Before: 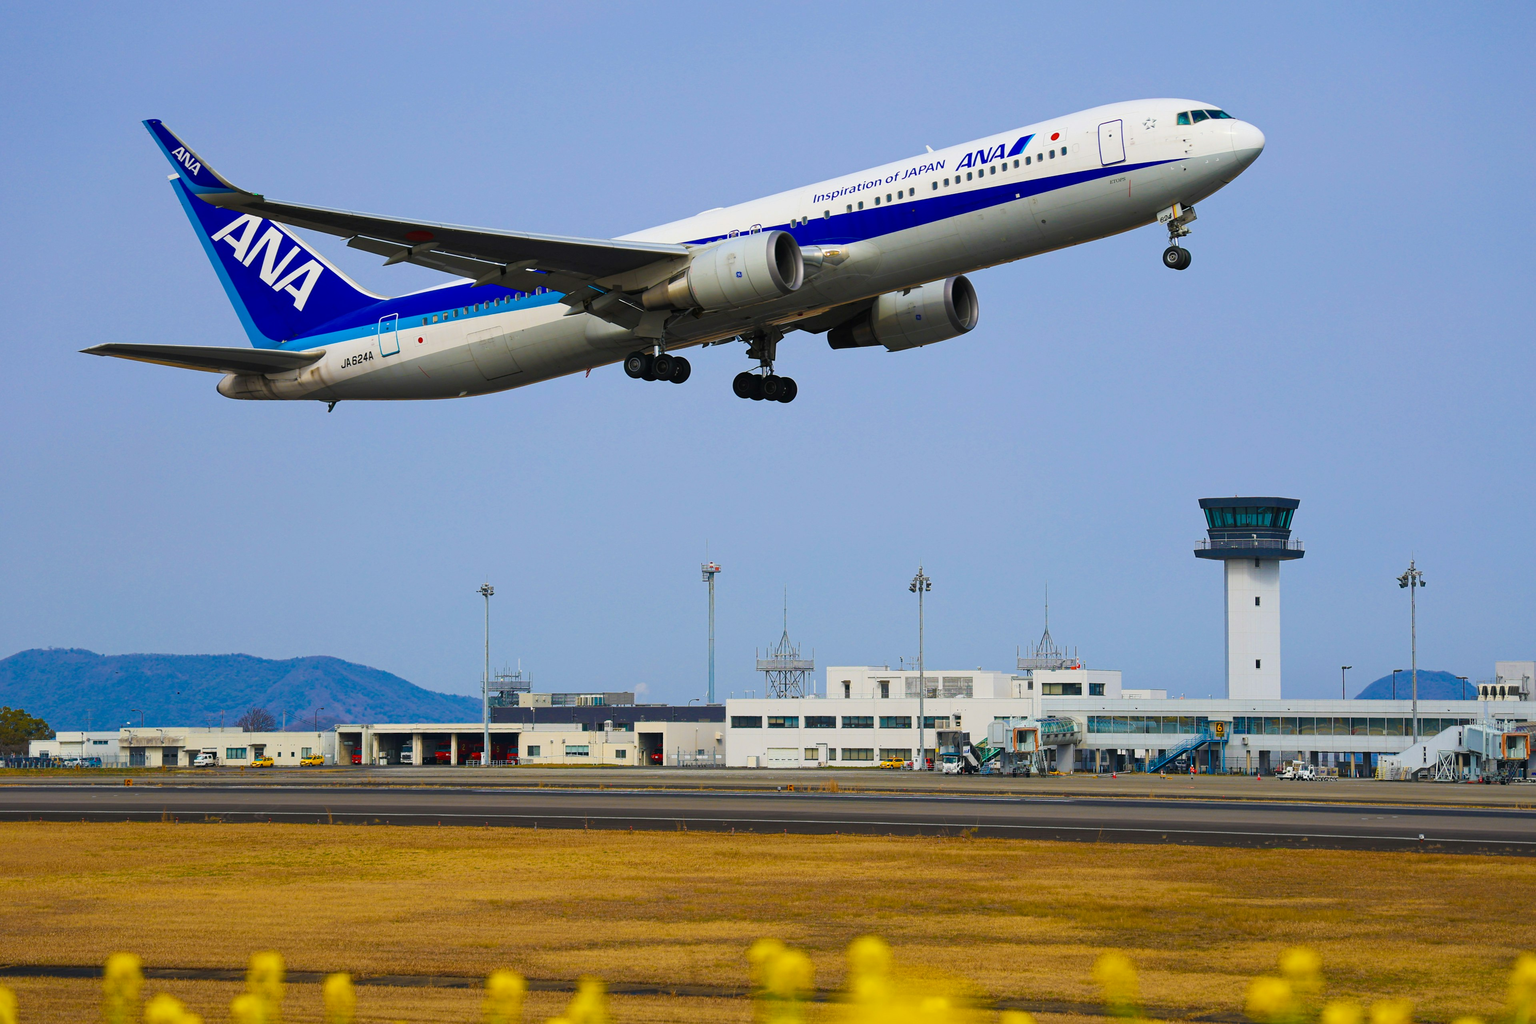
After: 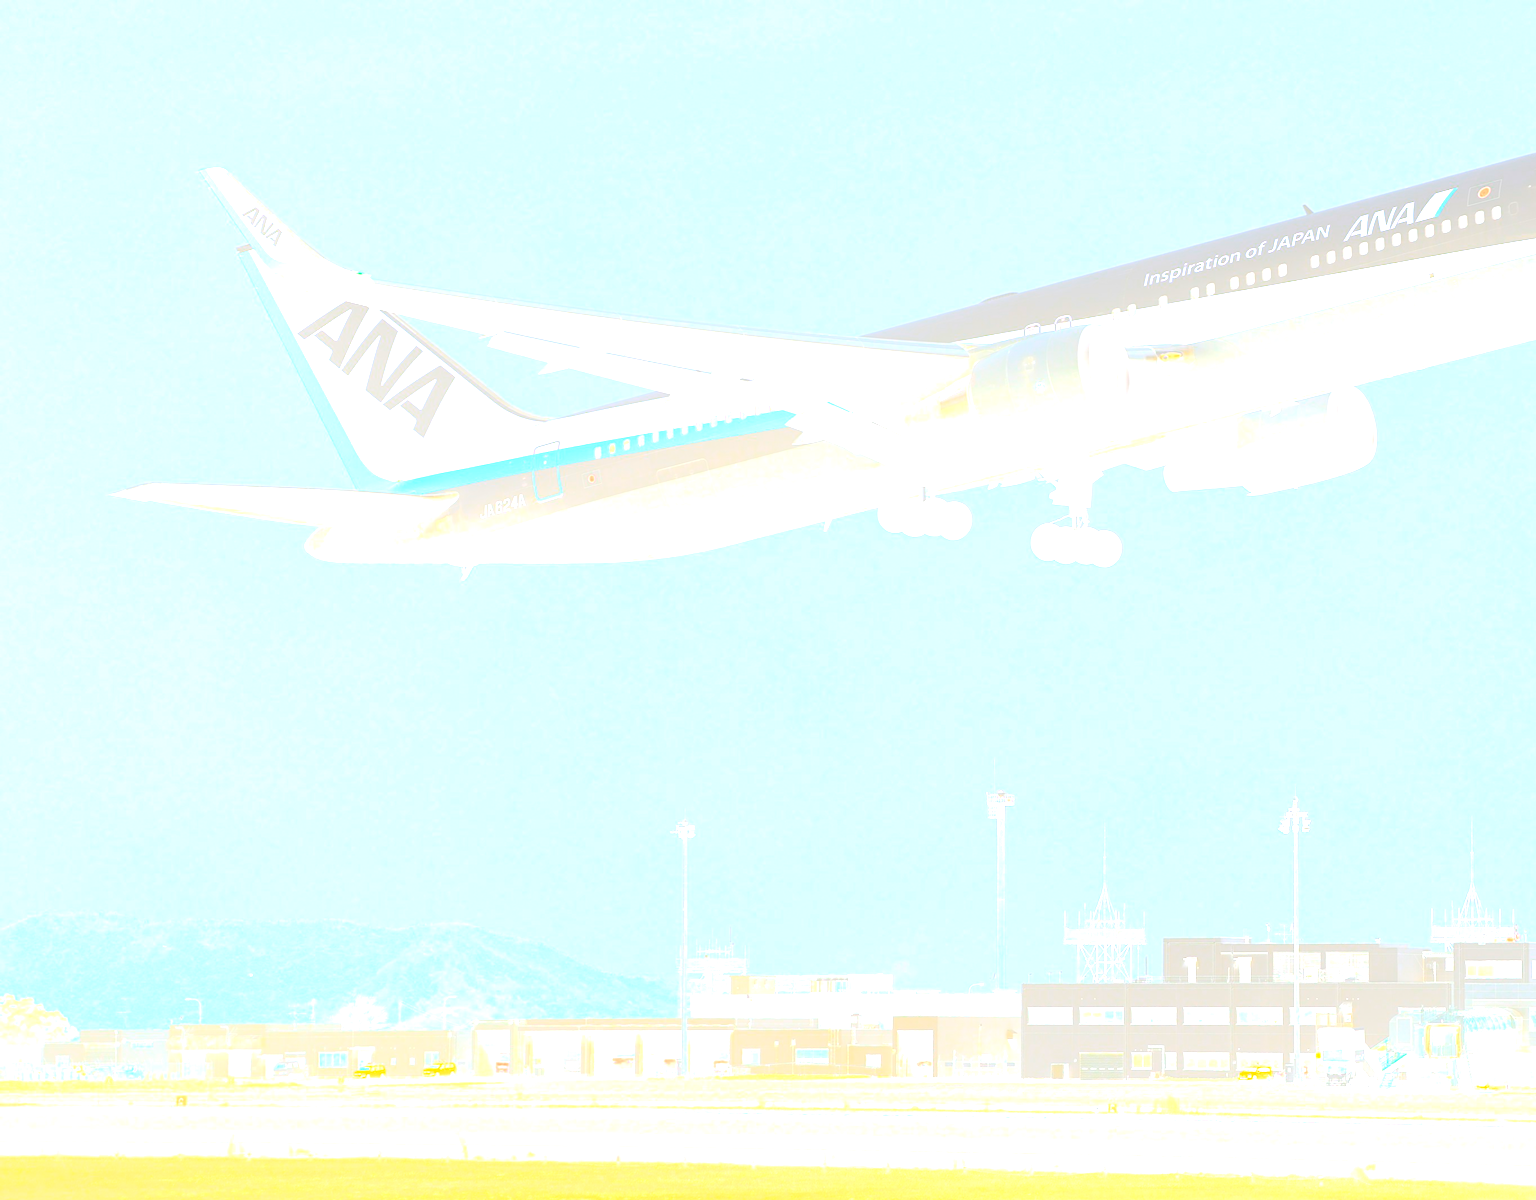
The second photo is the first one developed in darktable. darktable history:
bloom: size 70%, threshold 25%, strength 70%
crop: right 28.885%, bottom 16.626%
exposure: black level correction 0, exposure 1.3 EV, compensate exposure bias true, compensate highlight preservation false
